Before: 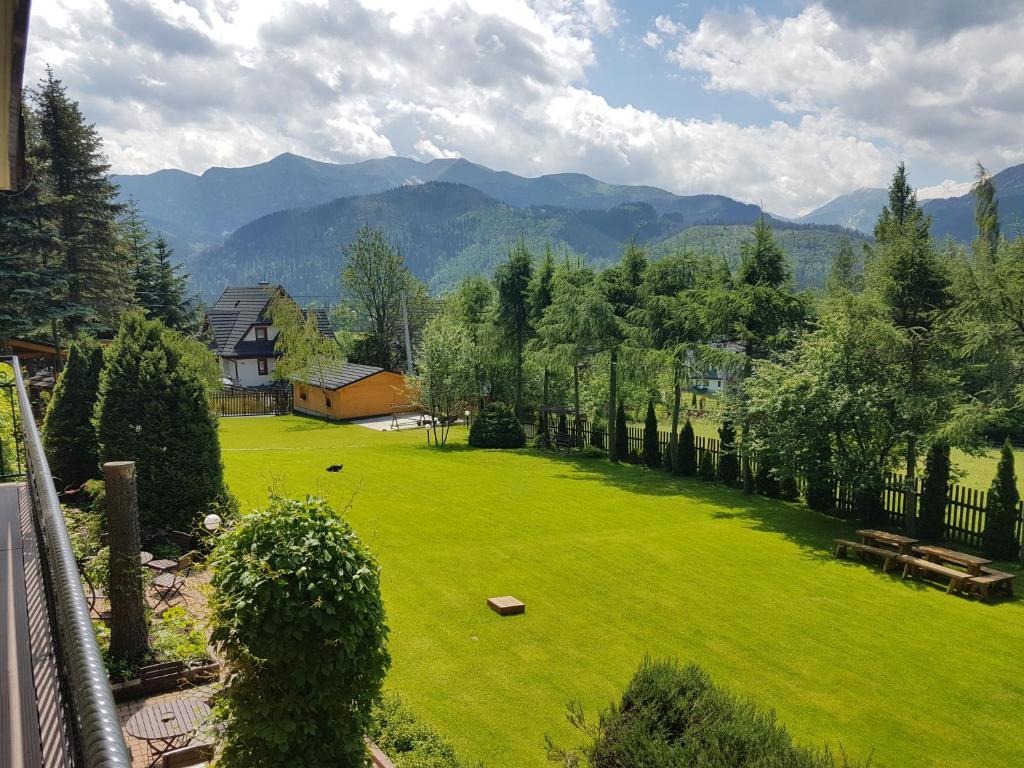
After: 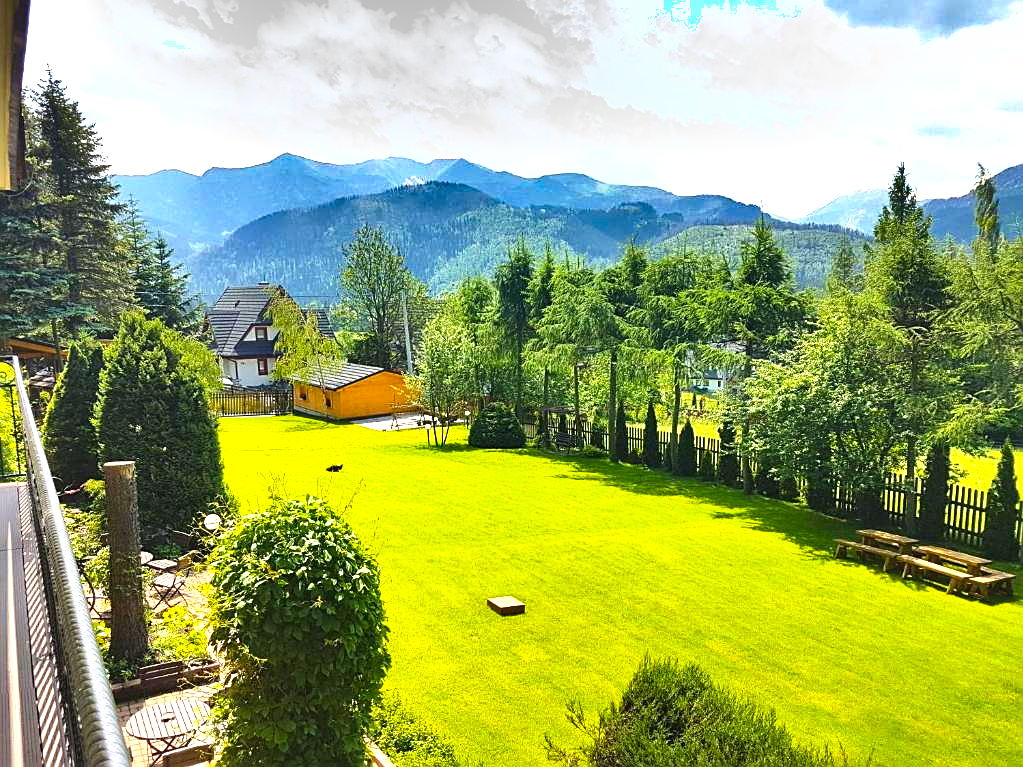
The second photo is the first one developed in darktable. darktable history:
crop: left 0.006%
exposure: black level correction 0, exposure 1.369 EV, compensate highlight preservation false
tone equalizer: on, module defaults
shadows and highlights: soften with gaussian
color balance rgb: global offset › luminance 0.284%, perceptual saturation grading › global saturation 25.517%, global vibrance 20%
sharpen: on, module defaults
